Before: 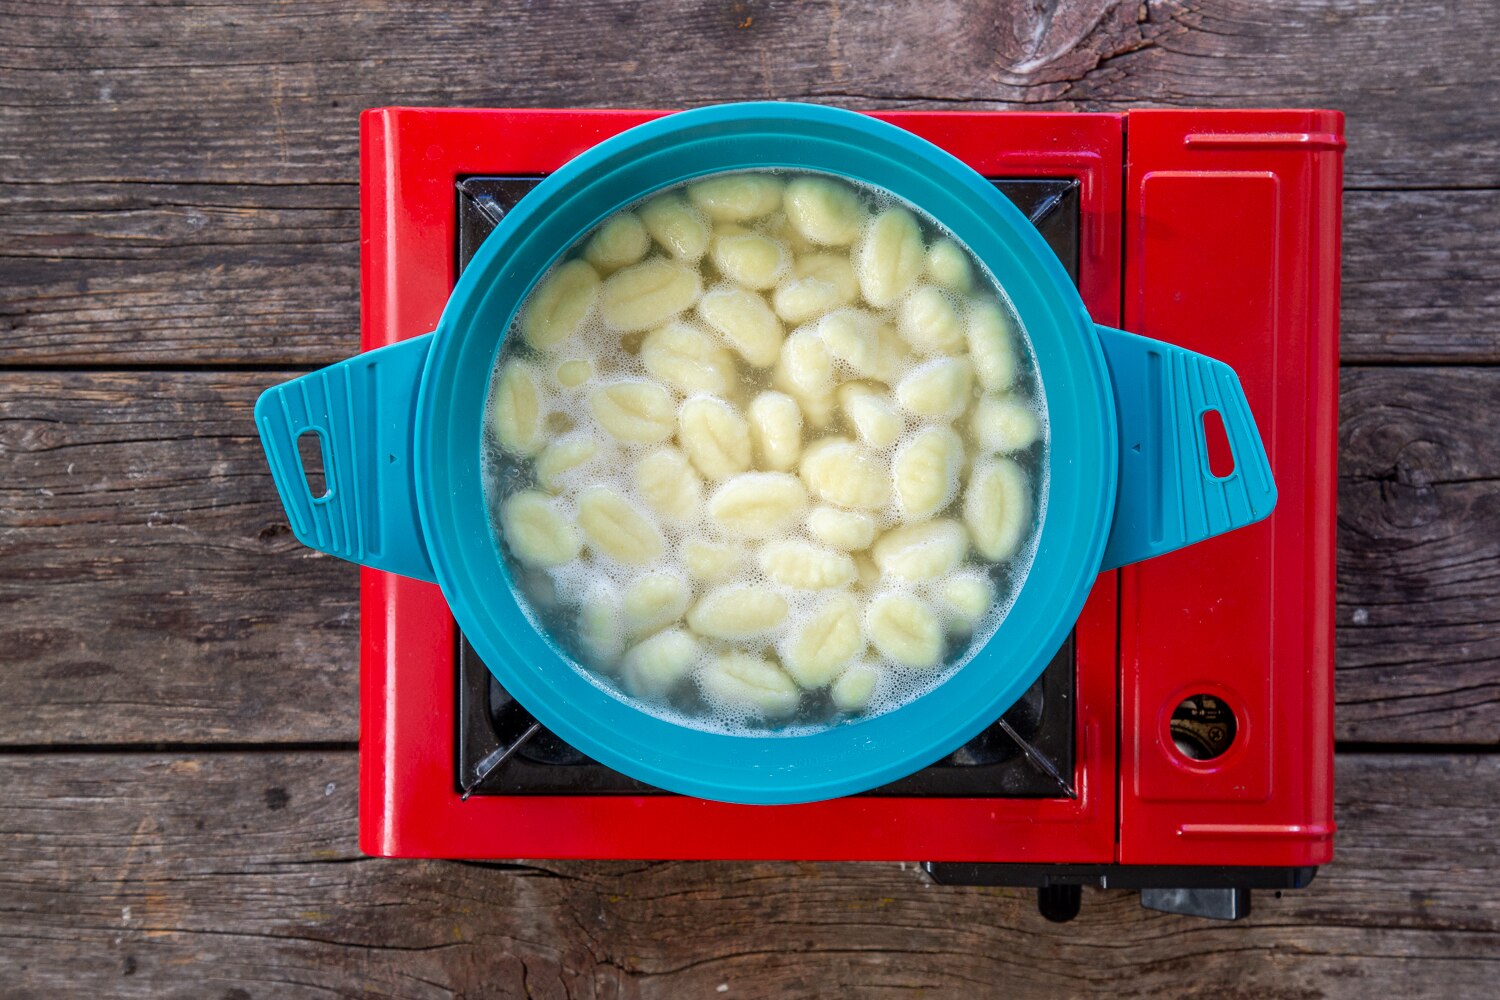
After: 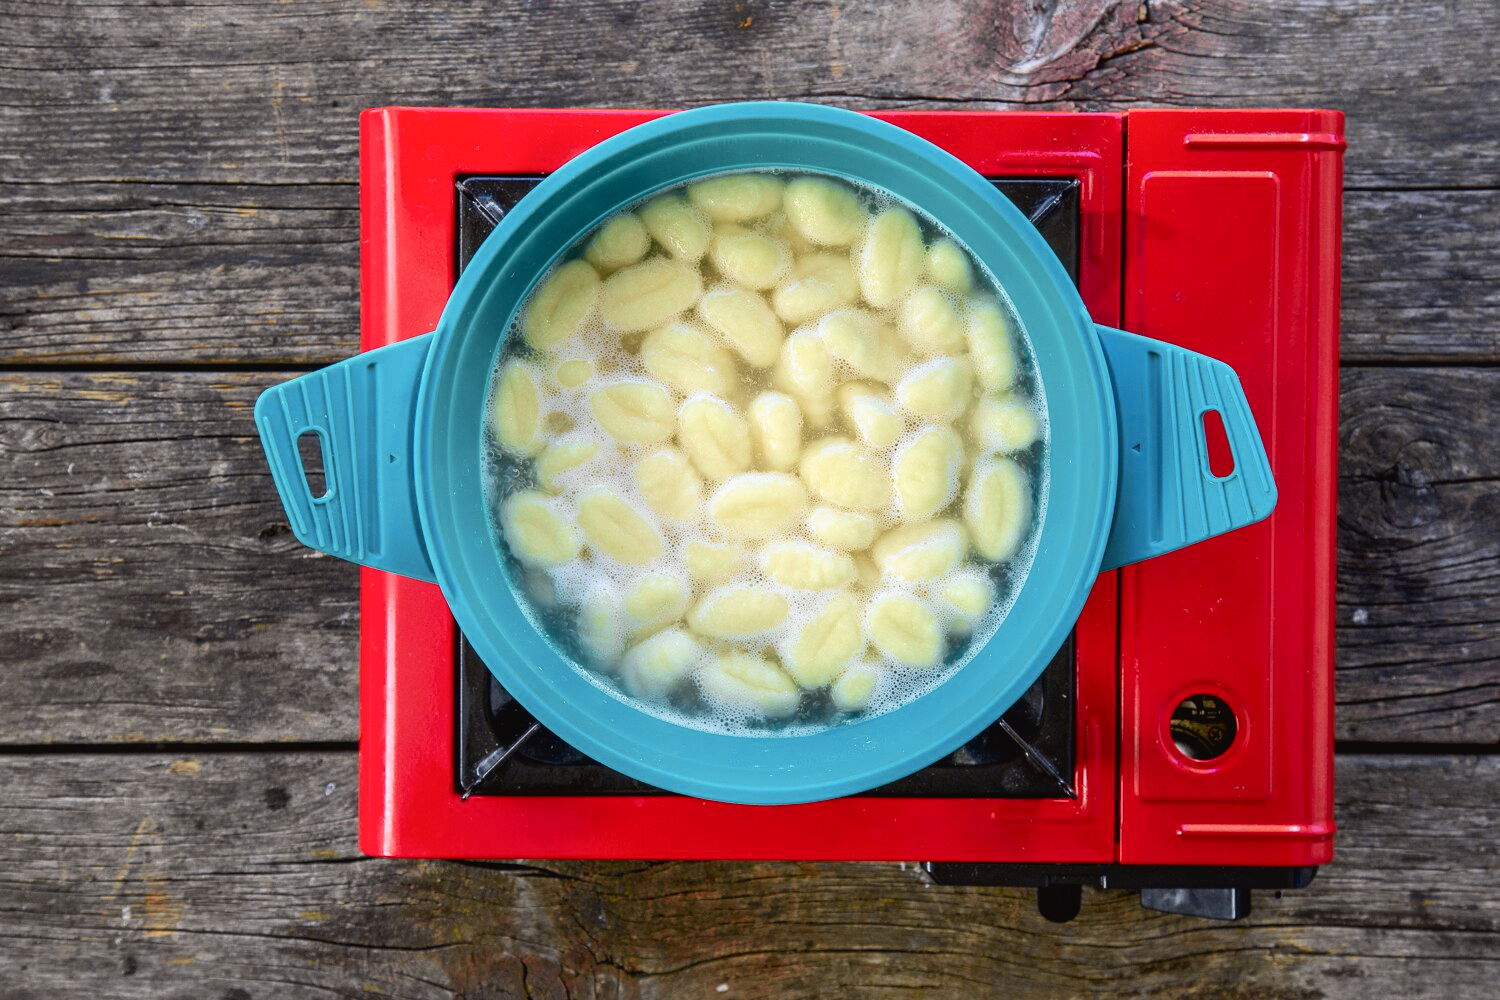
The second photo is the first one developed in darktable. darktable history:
tone curve: curves: ch0 [(0, 0.024) (0.049, 0.038) (0.176, 0.162) (0.33, 0.331) (0.432, 0.475) (0.601, 0.665) (0.843, 0.876) (1, 1)]; ch1 [(0, 0) (0.339, 0.358) (0.445, 0.439) (0.476, 0.47) (0.504, 0.504) (0.53, 0.511) (0.557, 0.558) (0.627, 0.635) (0.728, 0.746) (1, 1)]; ch2 [(0, 0) (0.327, 0.324) (0.417, 0.44) (0.46, 0.453) (0.502, 0.504) (0.526, 0.52) (0.54, 0.564) (0.606, 0.626) (0.76, 0.75) (1, 1)], color space Lab, independent channels, preserve colors none
